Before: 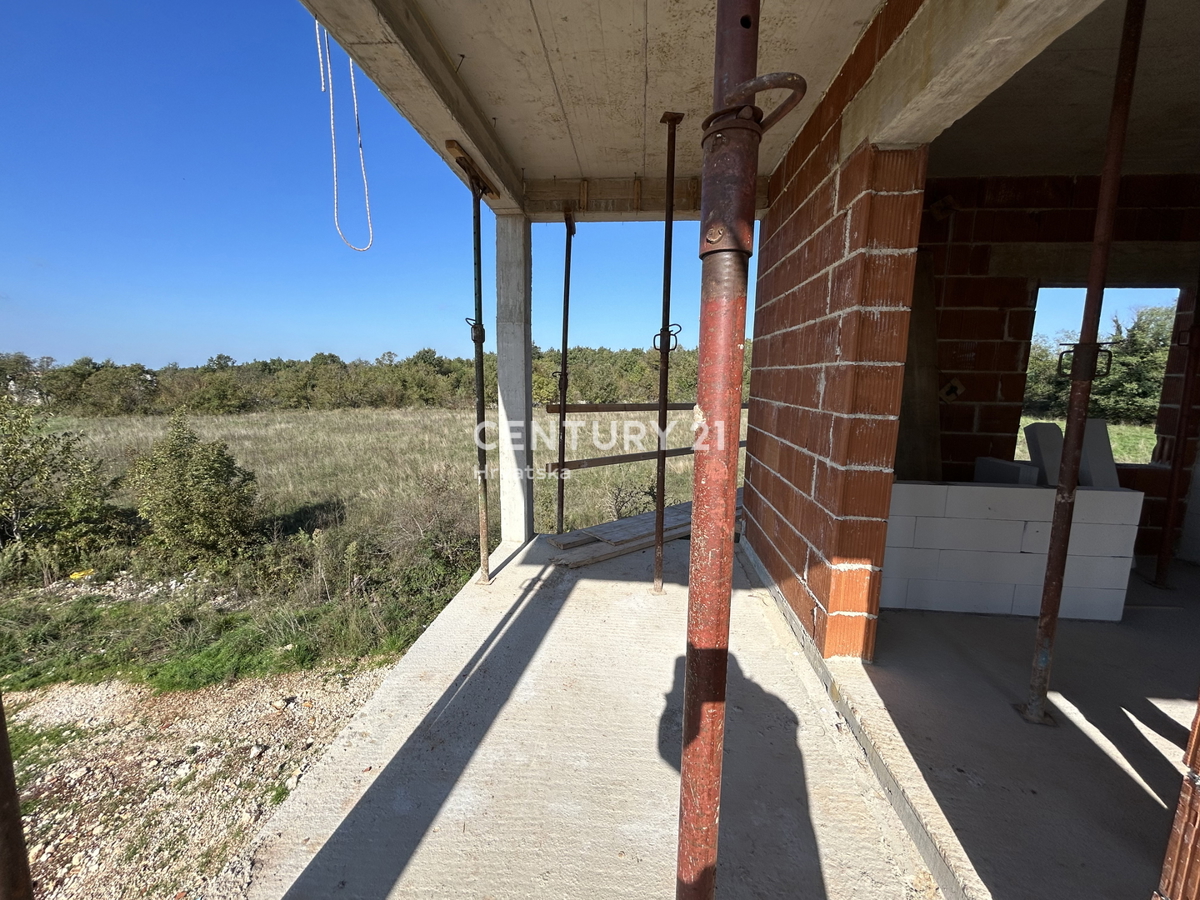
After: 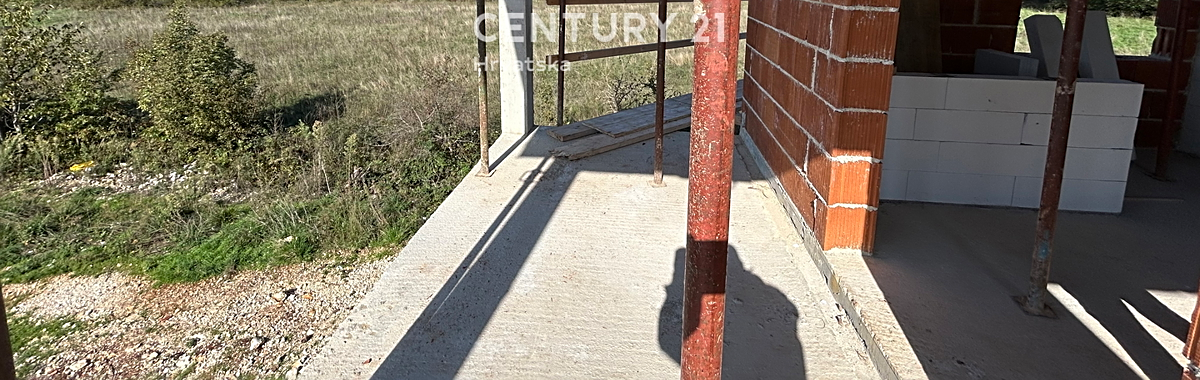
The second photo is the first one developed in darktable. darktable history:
sharpen: on, module defaults
crop: top 45.436%, bottom 12.238%
